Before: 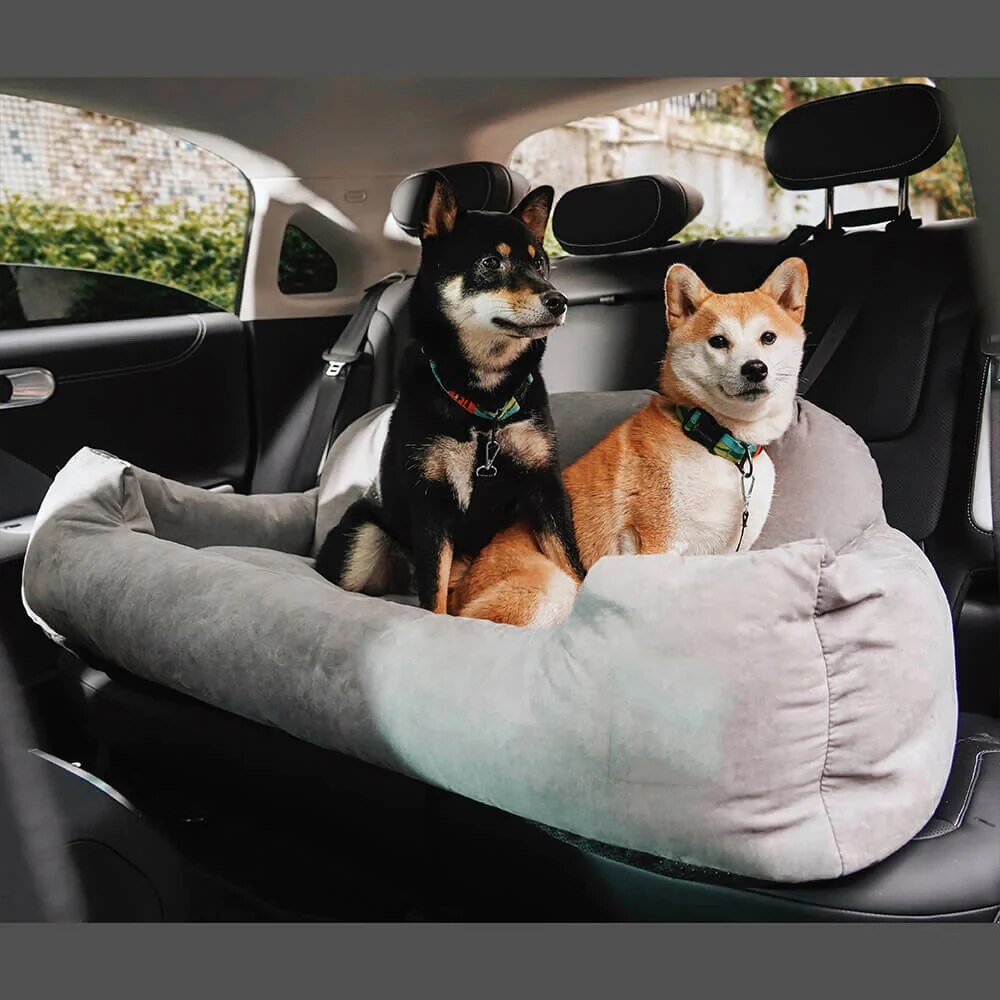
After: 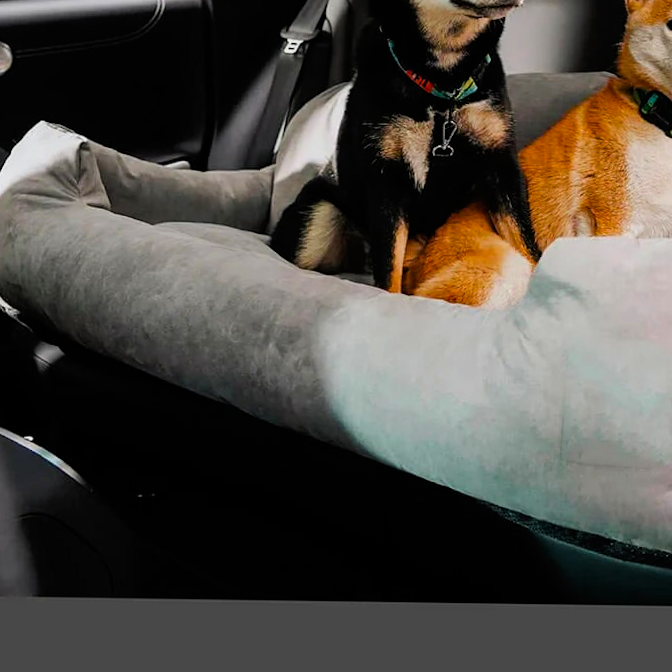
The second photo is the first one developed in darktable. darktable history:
crop and rotate: angle -0.82°, left 3.85%, top 31.828%, right 27.992%
filmic rgb: middle gray luminance 18.42%, black relative exposure -11.45 EV, white relative exposure 2.55 EV, threshold 6 EV, target black luminance 0%, hardness 8.41, latitude 99%, contrast 1.084, shadows ↔ highlights balance 0.505%, add noise in highlights 0, preserve chrominance max RGB, color science v3 (2019), use custom middle-gray values true, iterations of high-quality reconstruction 0, contrast in highlights soft, enable highlight reconstruction true
exposure: exposure -0.157 EV, compensate highlight preservation false
color balance rgb: linear chroma grading › global chroma 15%, perceptual saturation grading › global saturation 30%
